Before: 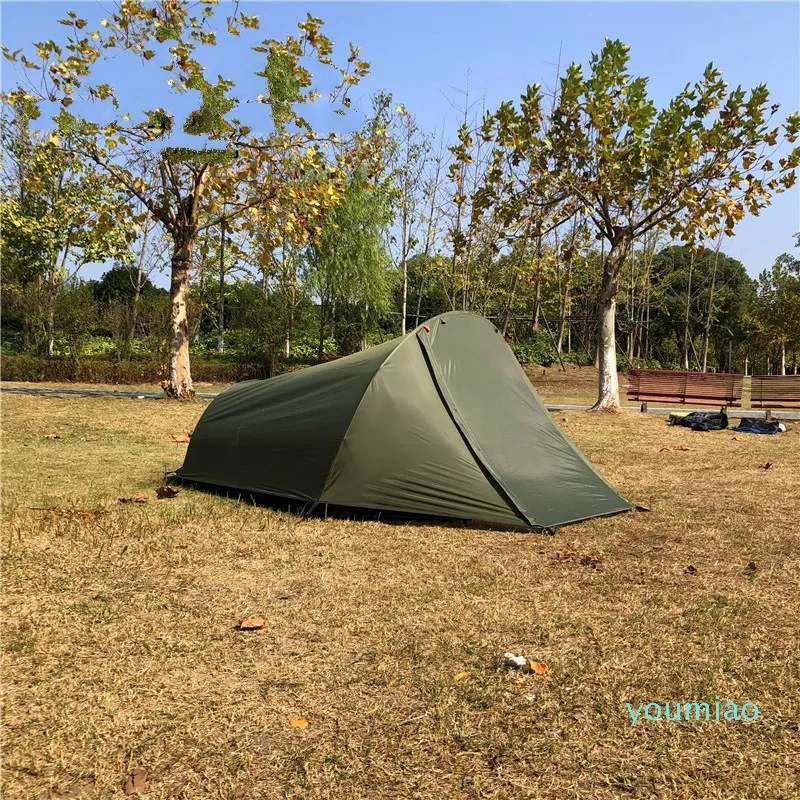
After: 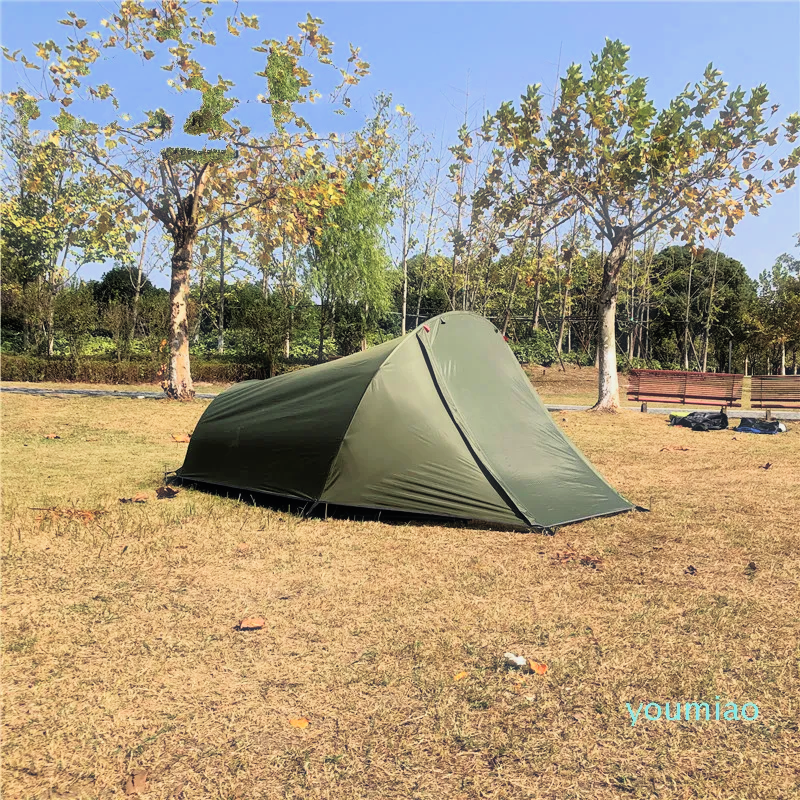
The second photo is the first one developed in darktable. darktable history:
exposure: black level correction 0, exposure 0.7 EV, compensate exposure bias true, compensate highlight preservation false
haze removal: strength -0.1, adaptive false
filmic rgb: threshold 3 EV, hardness 4.17, latitude 50%, contrast 1.1, preserve chrominance max RGB, color science v6 (2022), contrast in shadows safe, contrast in highlights safe, enable highlight reconstruction true
